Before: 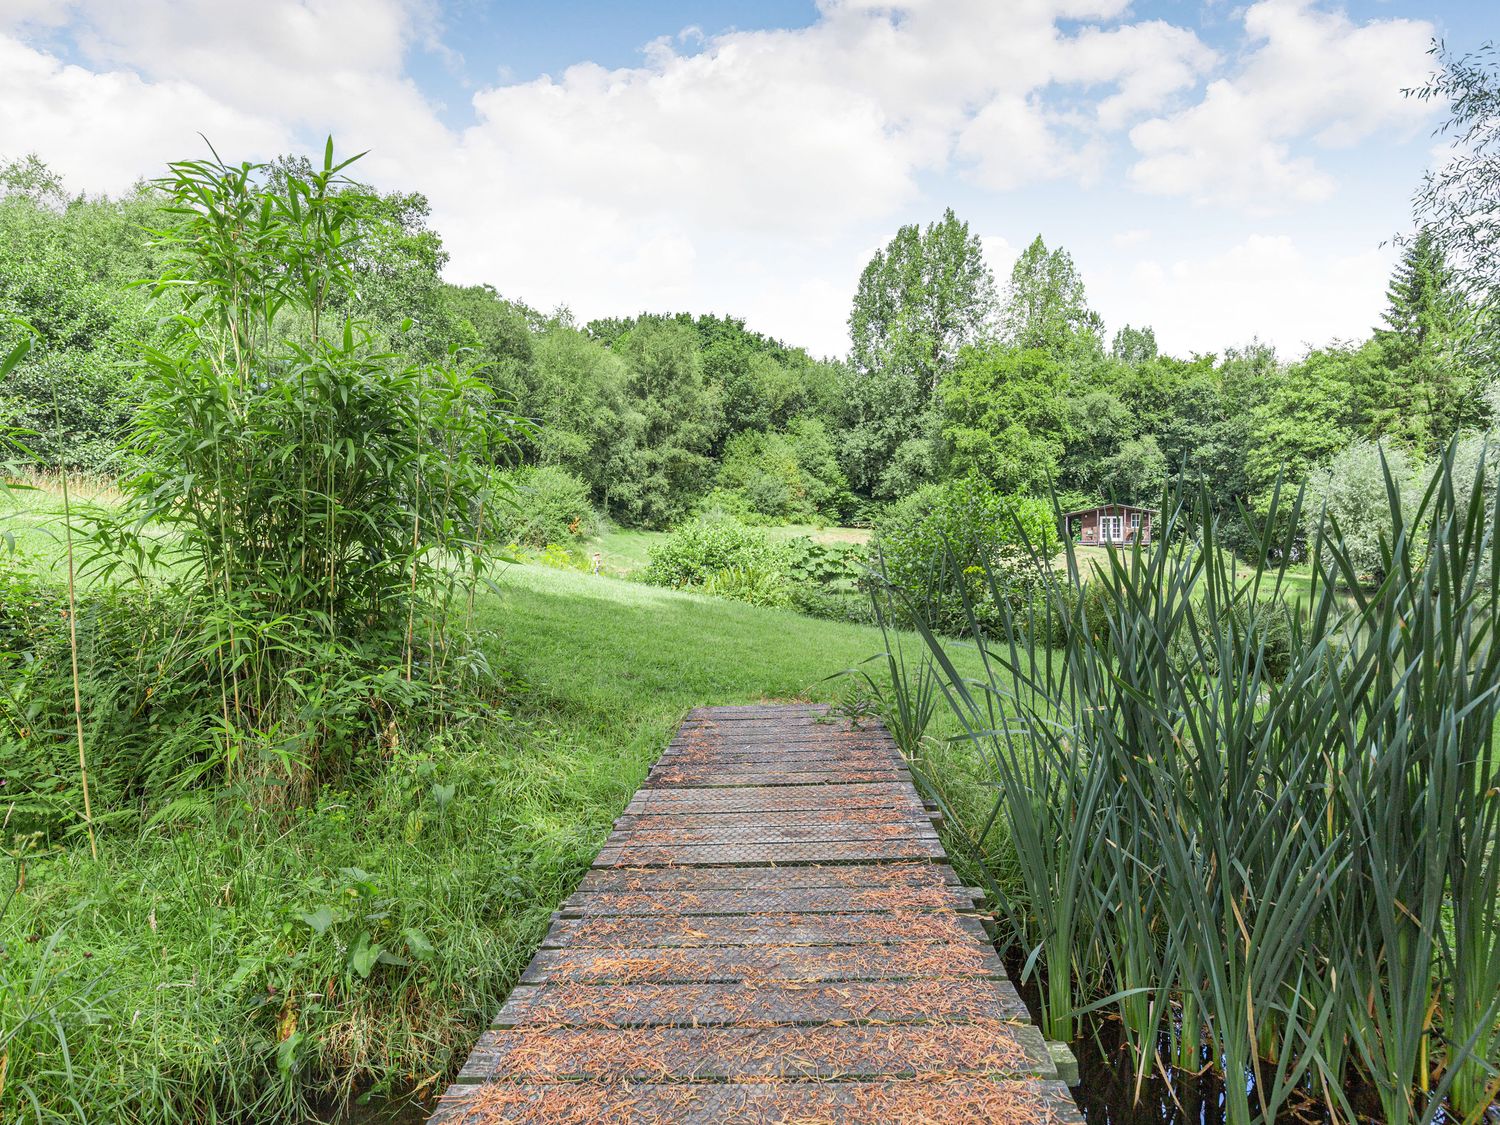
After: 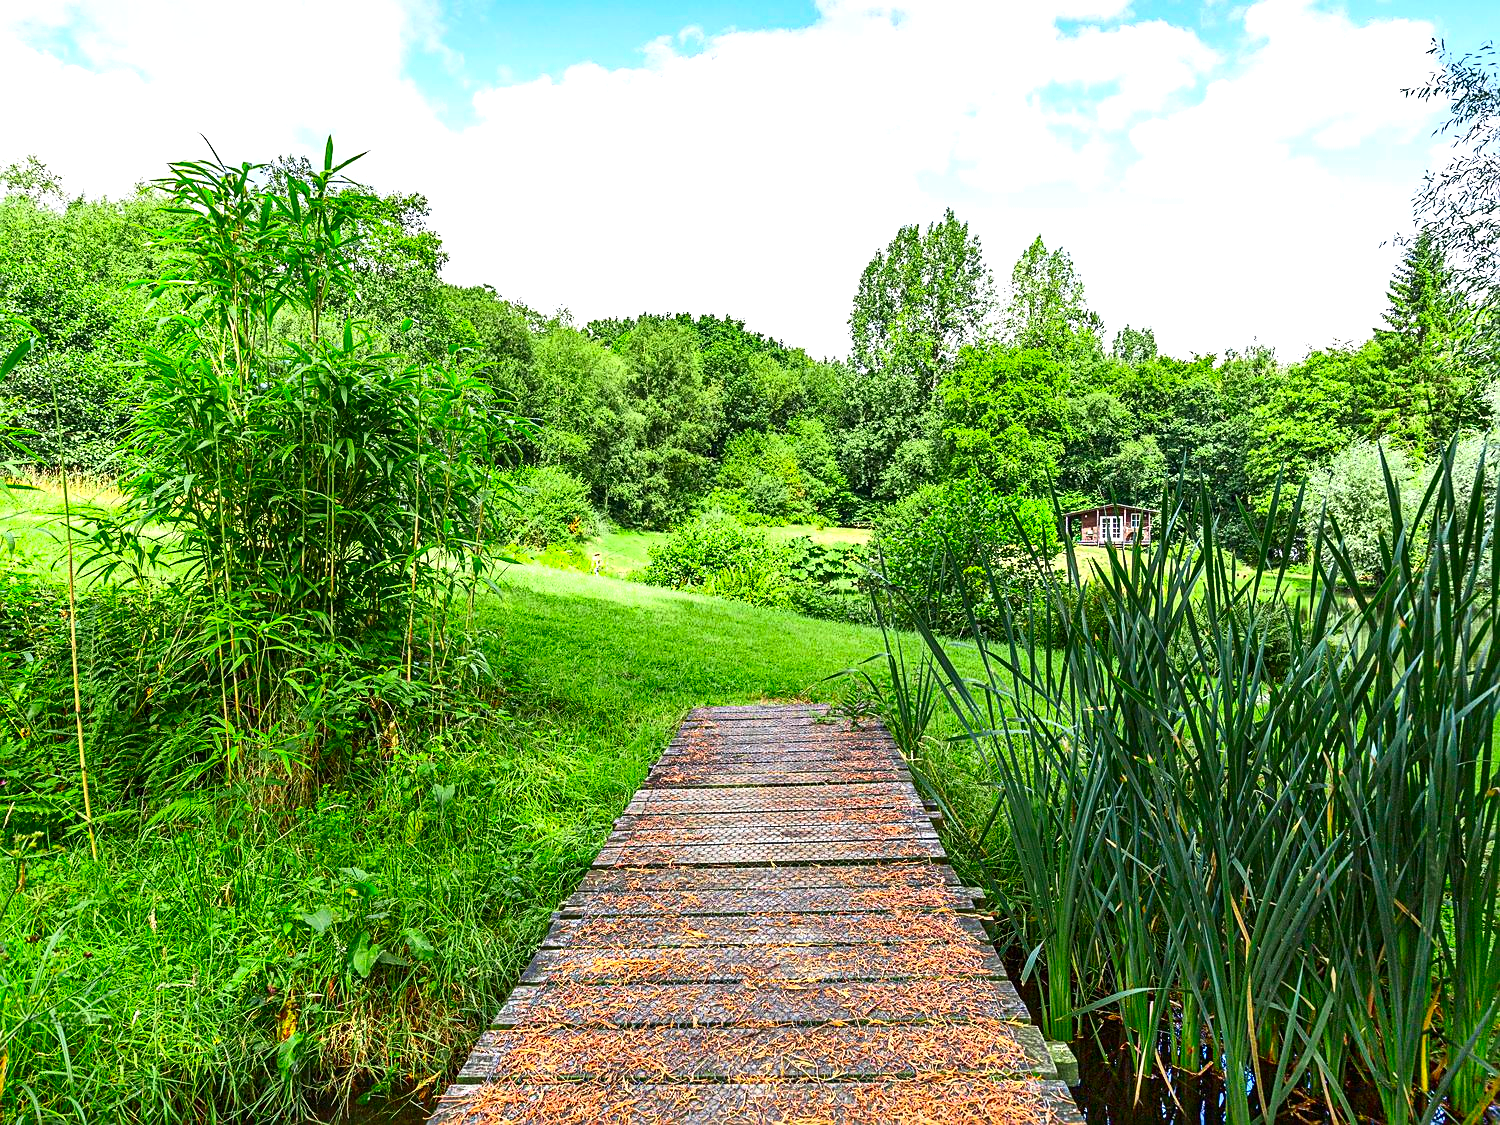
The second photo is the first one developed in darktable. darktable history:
contrast brightness saturation: contrast 0.262, brightness 0.025, saturation 0.887
tone equalizer: -8 EV 0 EV, -7 EV -0.002 EV, -6 EV 0.002 EV, -5 EV -0.035 EV, -4 EV -0.126 EV, -3 EV -0.177 EV, -2 EV 0.223 EV, -1 EV 0.712 EV, +0 EV 0.473 EV, edges refinement/feathering 500, mask exposure compensation -1.57 EV, preserve details guided filter
sharpen: on, module defaults
